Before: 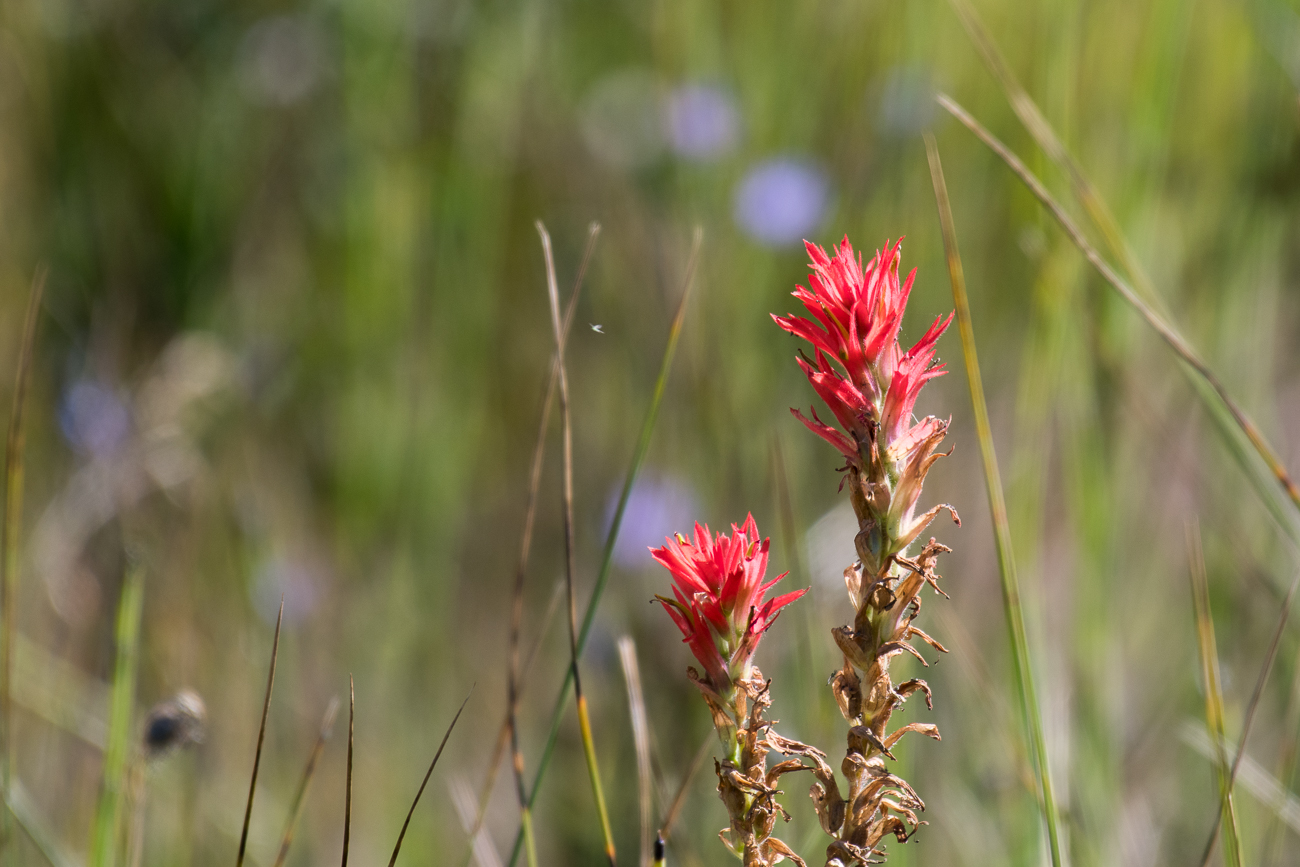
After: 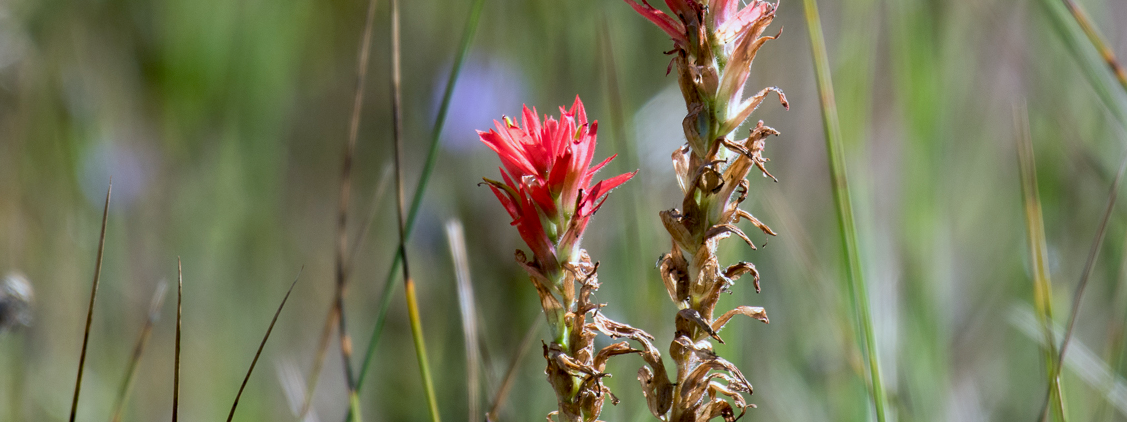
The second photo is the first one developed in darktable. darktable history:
crop and rotate: left 13.301%, top 48.291%, bottom 2.953%
color calibration: illuminant F (fluorescent), F source F9 (Cool White Deluxe 4150 K) – high CRI, x 0.375, y 0.373, temperature 4159.3 K, saturation algorithm version 1 (2020)
exposure: black level correction 0.01, exposure 0.012 EV, compensate highlight preservation false
